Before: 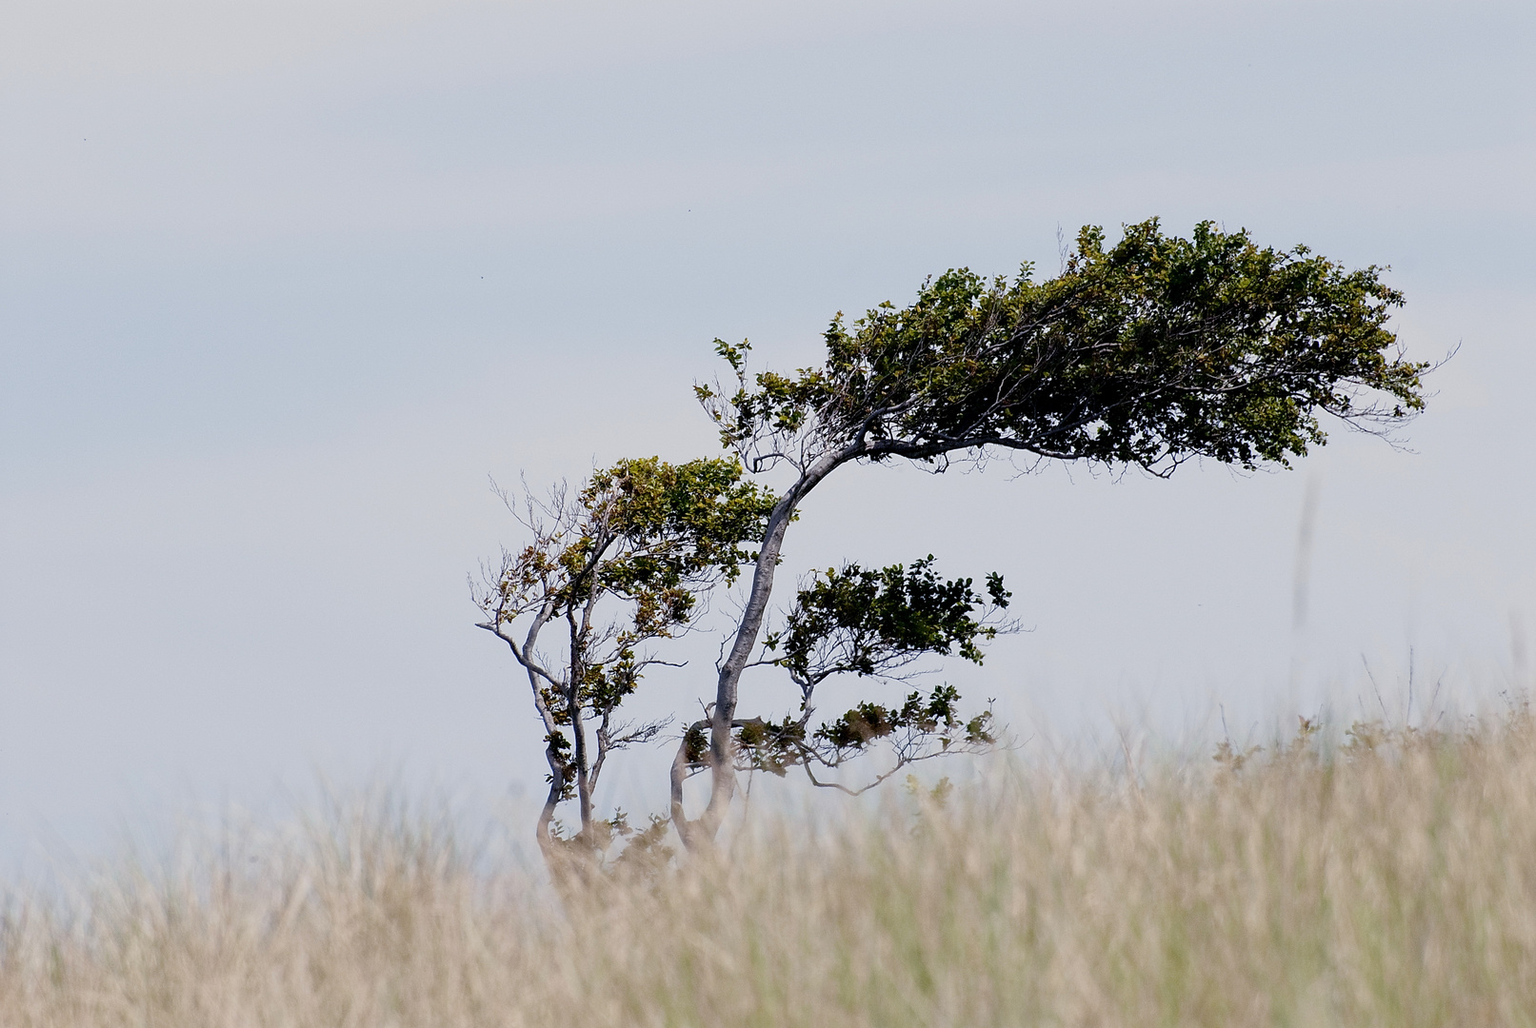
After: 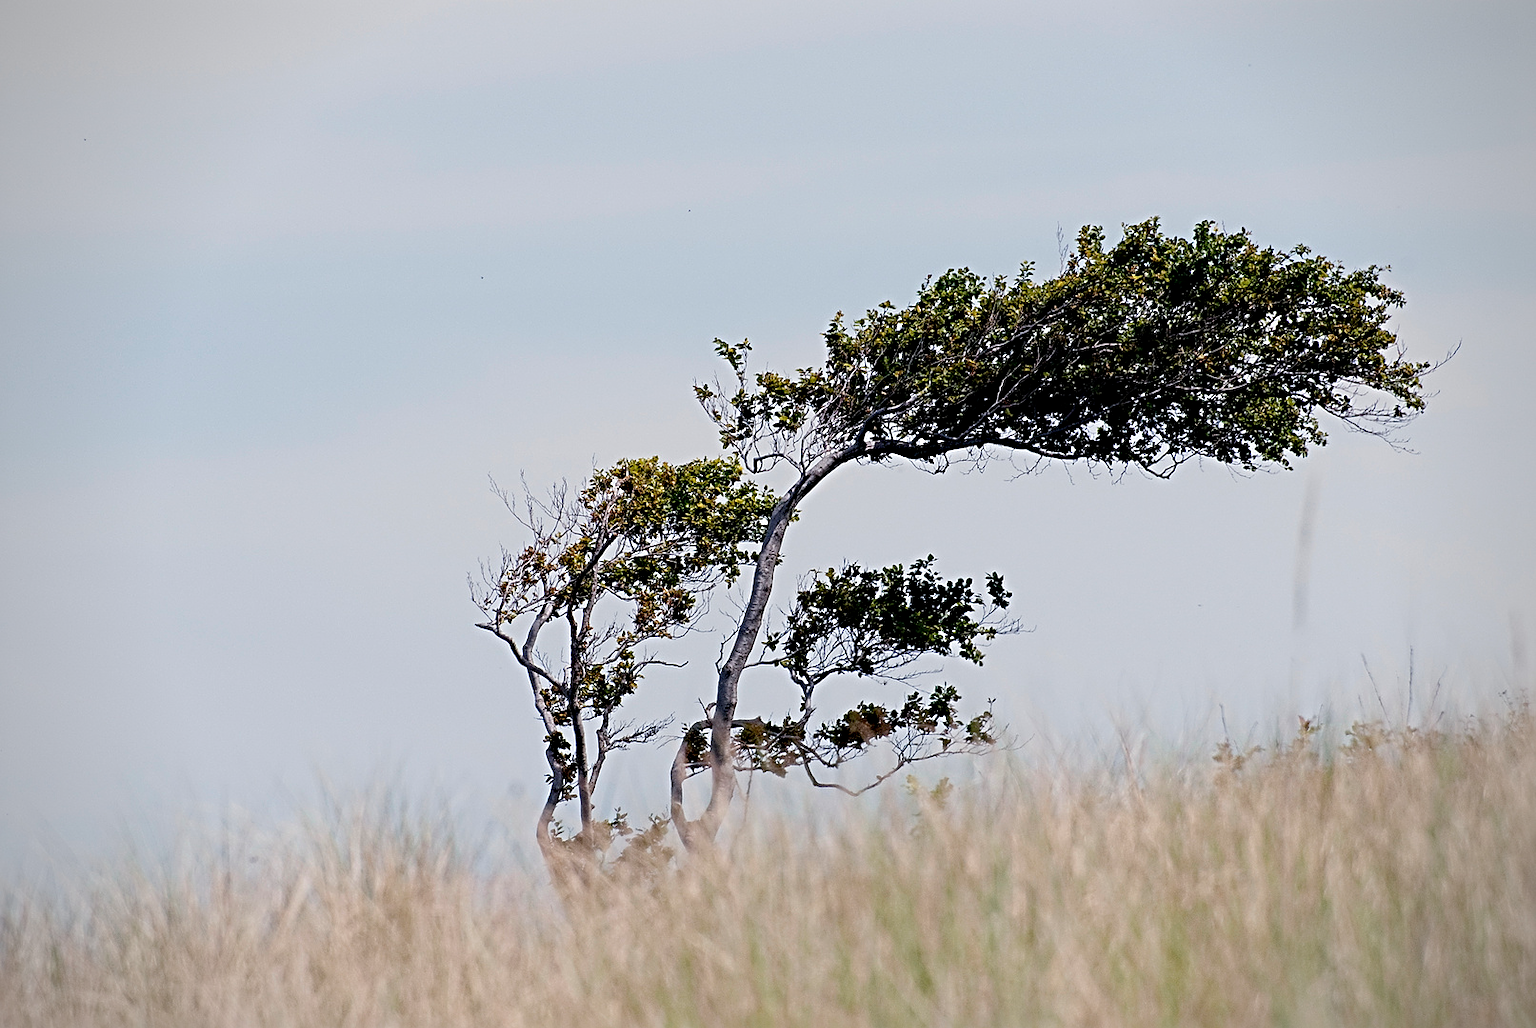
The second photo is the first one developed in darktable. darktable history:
vignetting: fall-off radius 60.81%
sharpen: radius 4.862
exposure: compensate highlight preservation false
